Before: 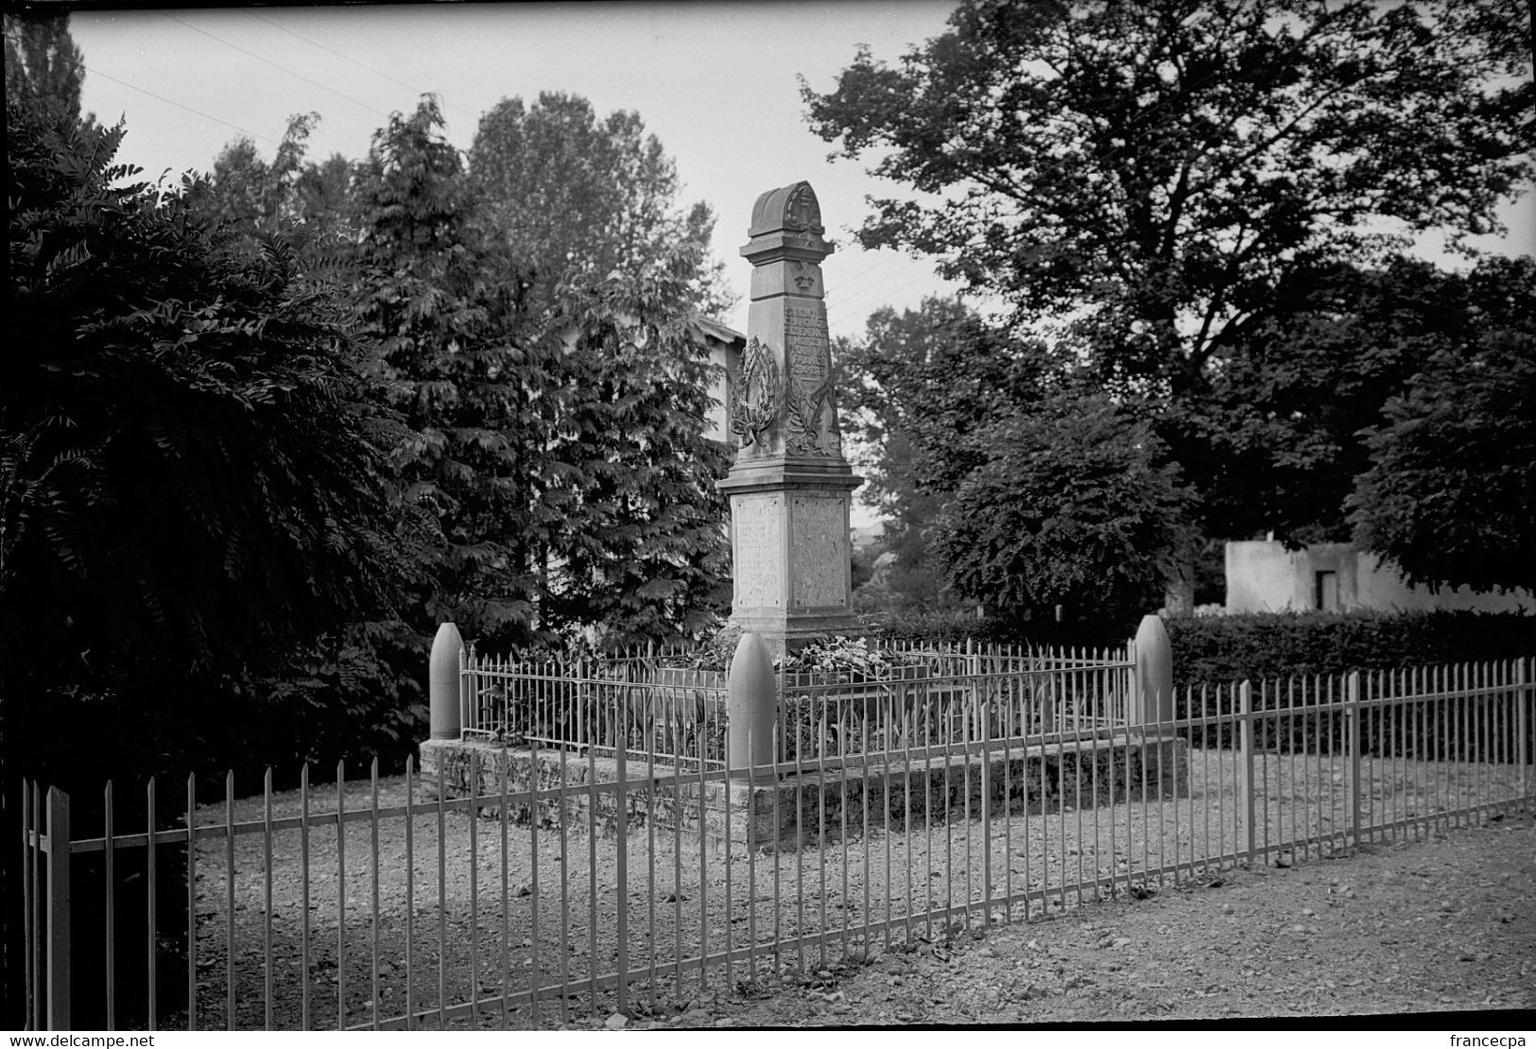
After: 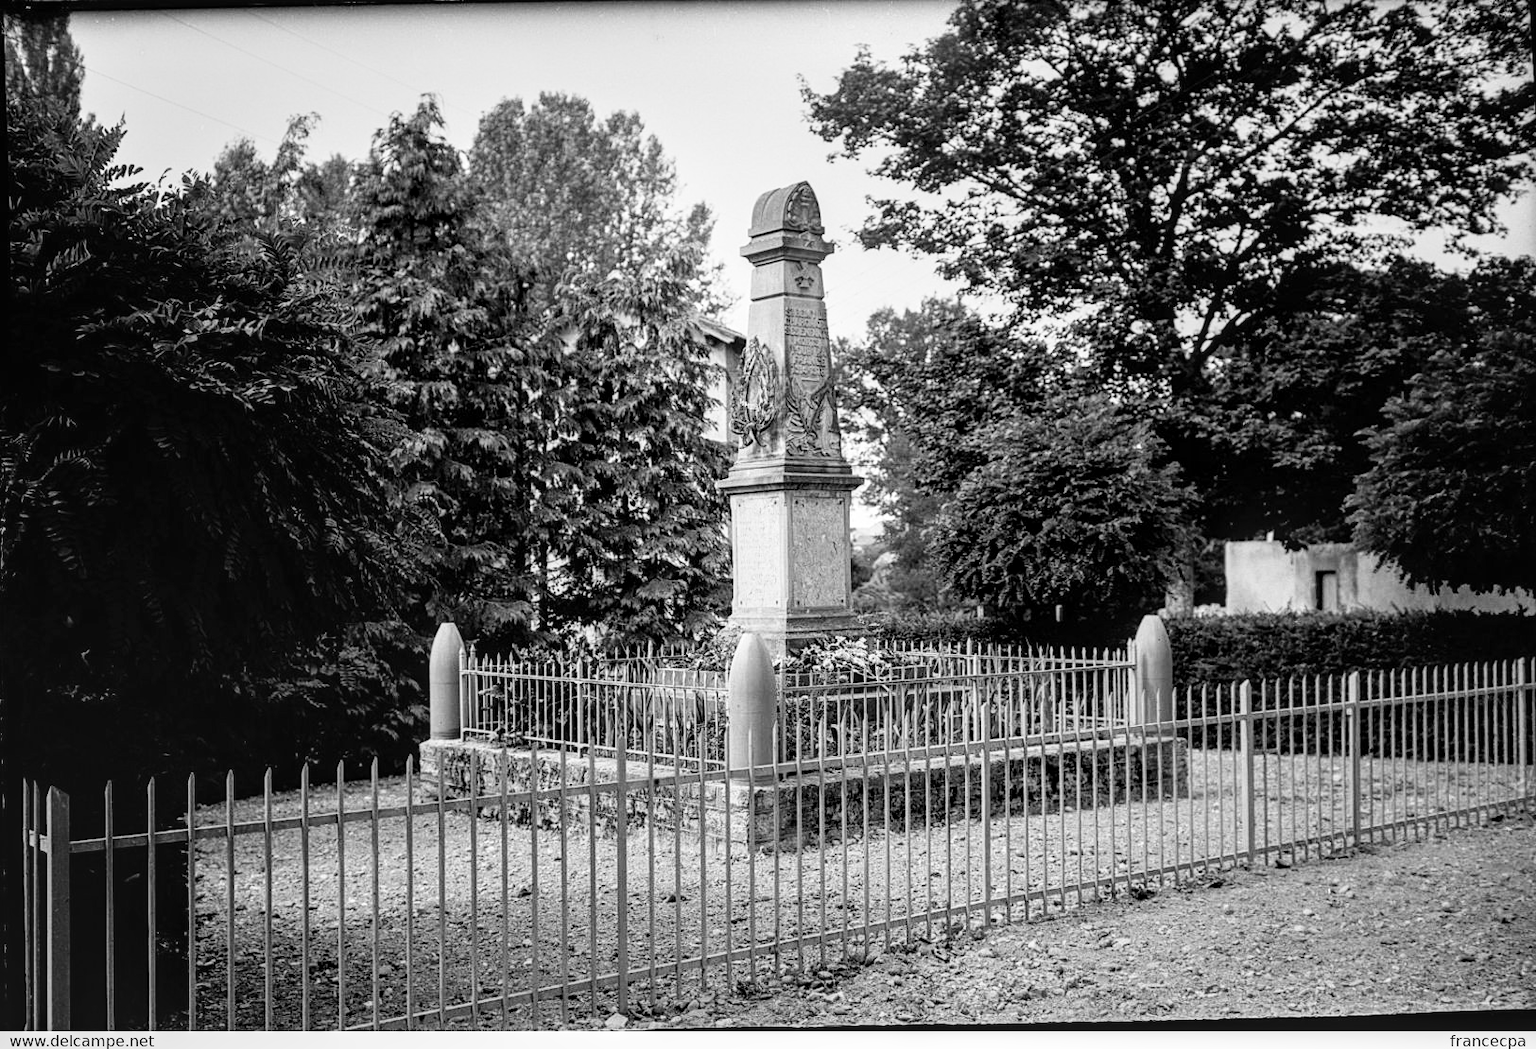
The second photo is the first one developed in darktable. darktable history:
local contrast: detail 130%
base curve: curves: ch0 [(0, 0) (0.028, 0.03) (0.121, 0.232) (0.46, 0.748) (0.859, 0.968) (1, 1)], preserve colors none
